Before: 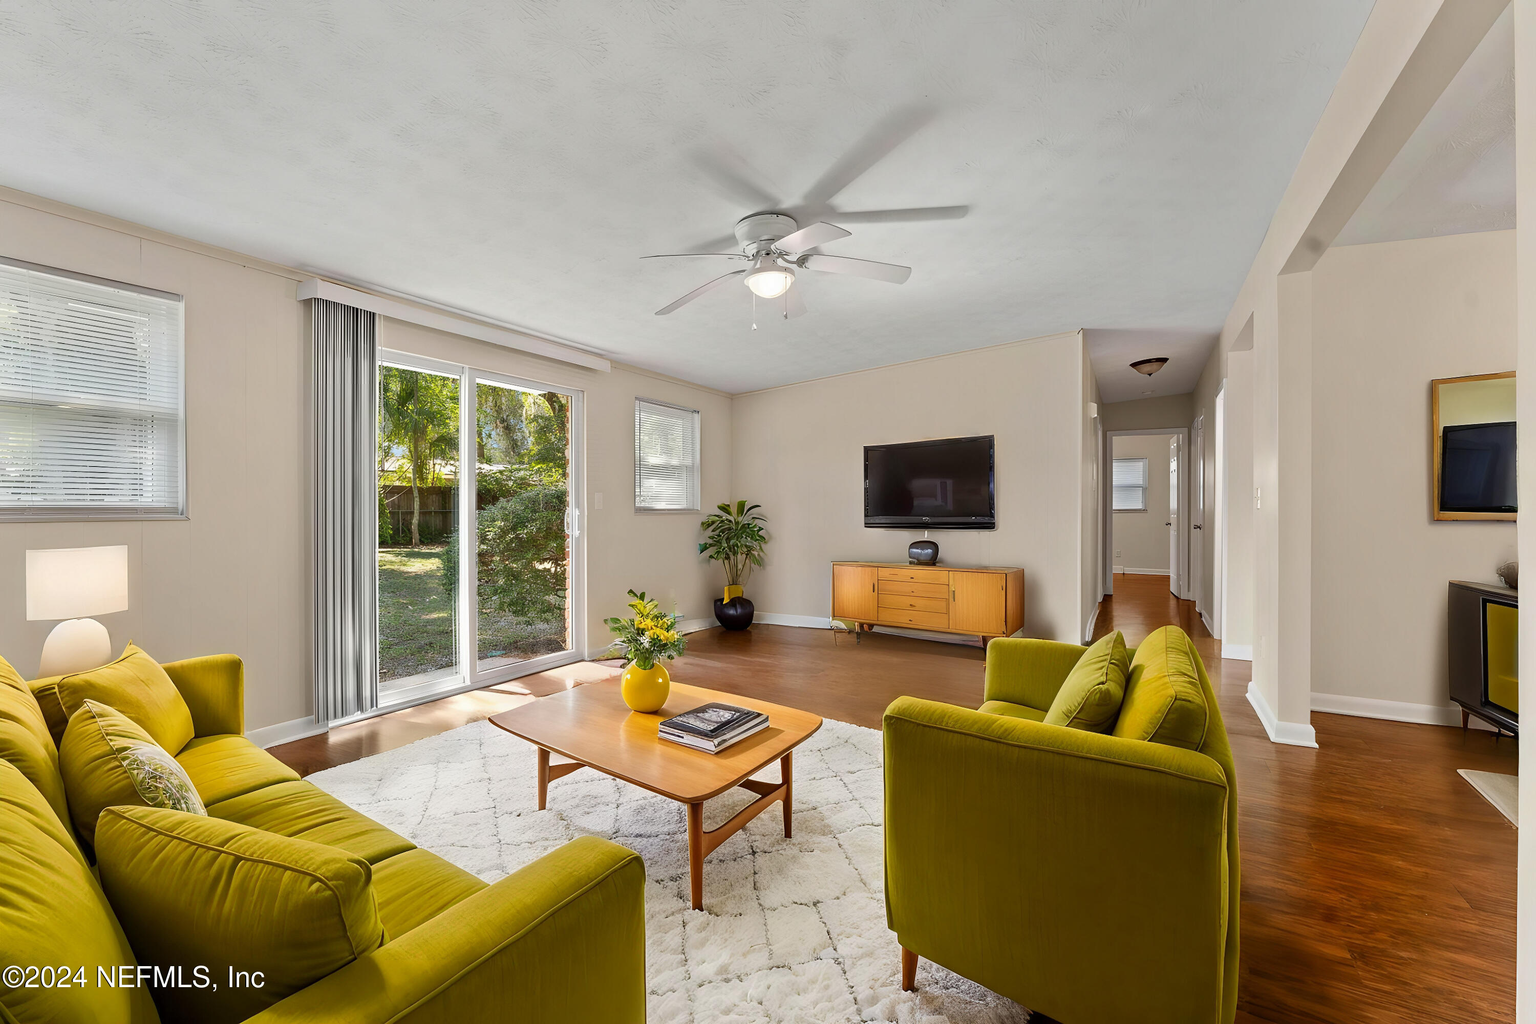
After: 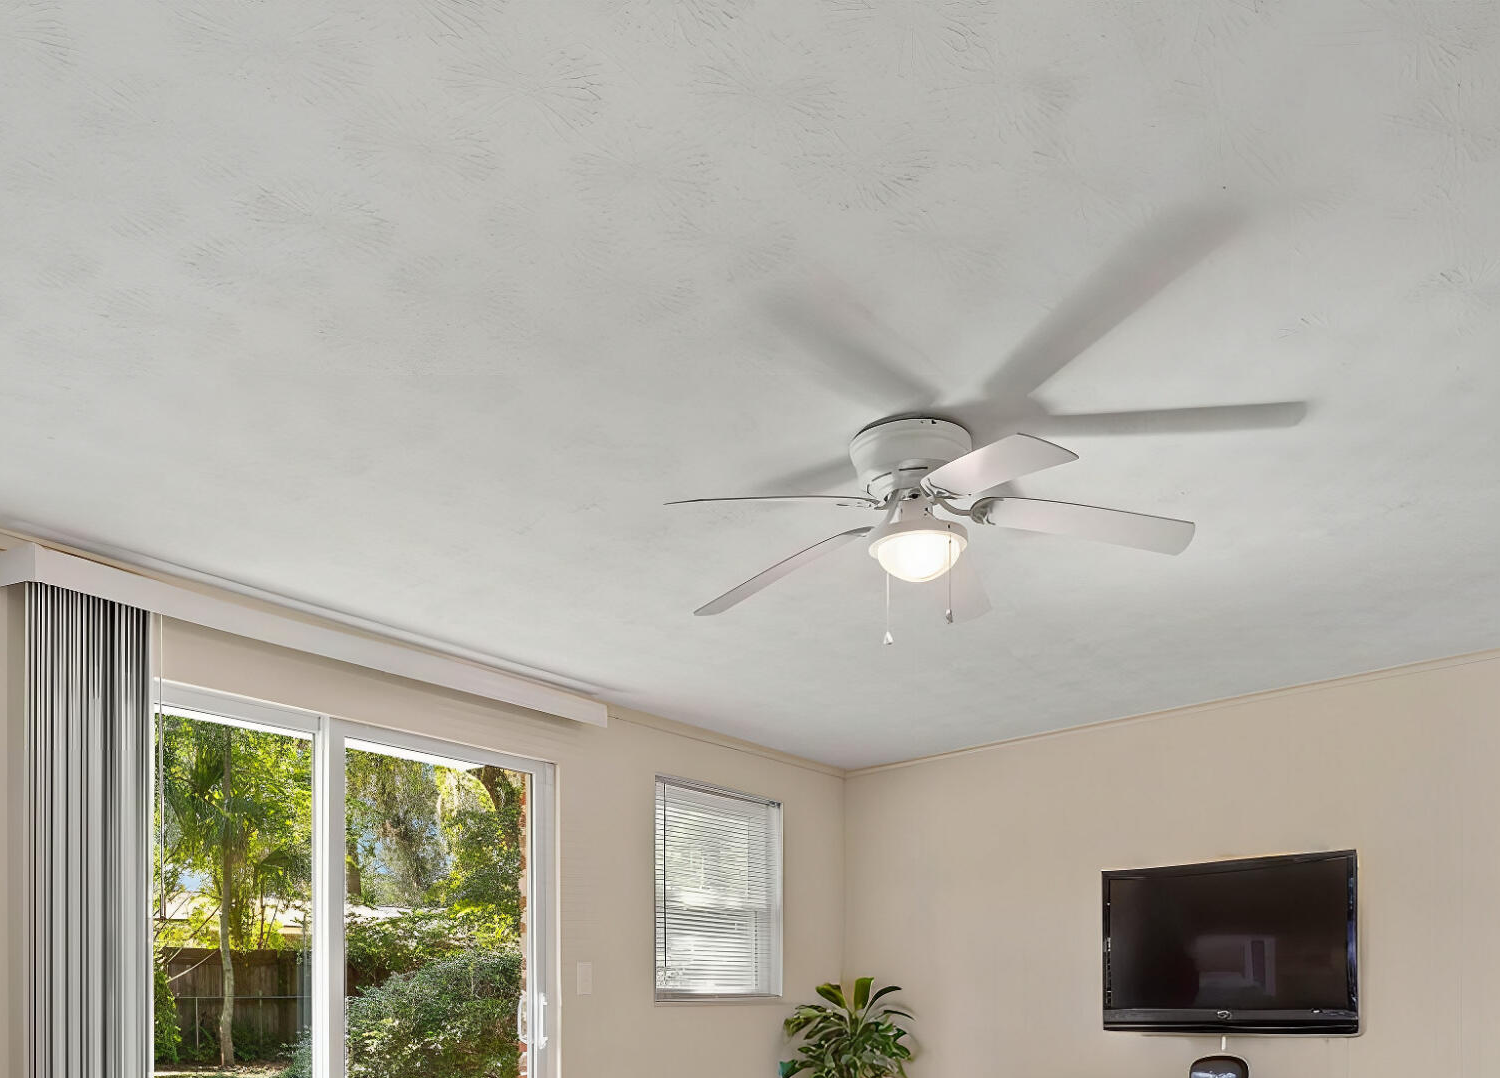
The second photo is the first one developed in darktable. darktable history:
crop: left 19.502%, right 30.488%, bottom 46.063%
